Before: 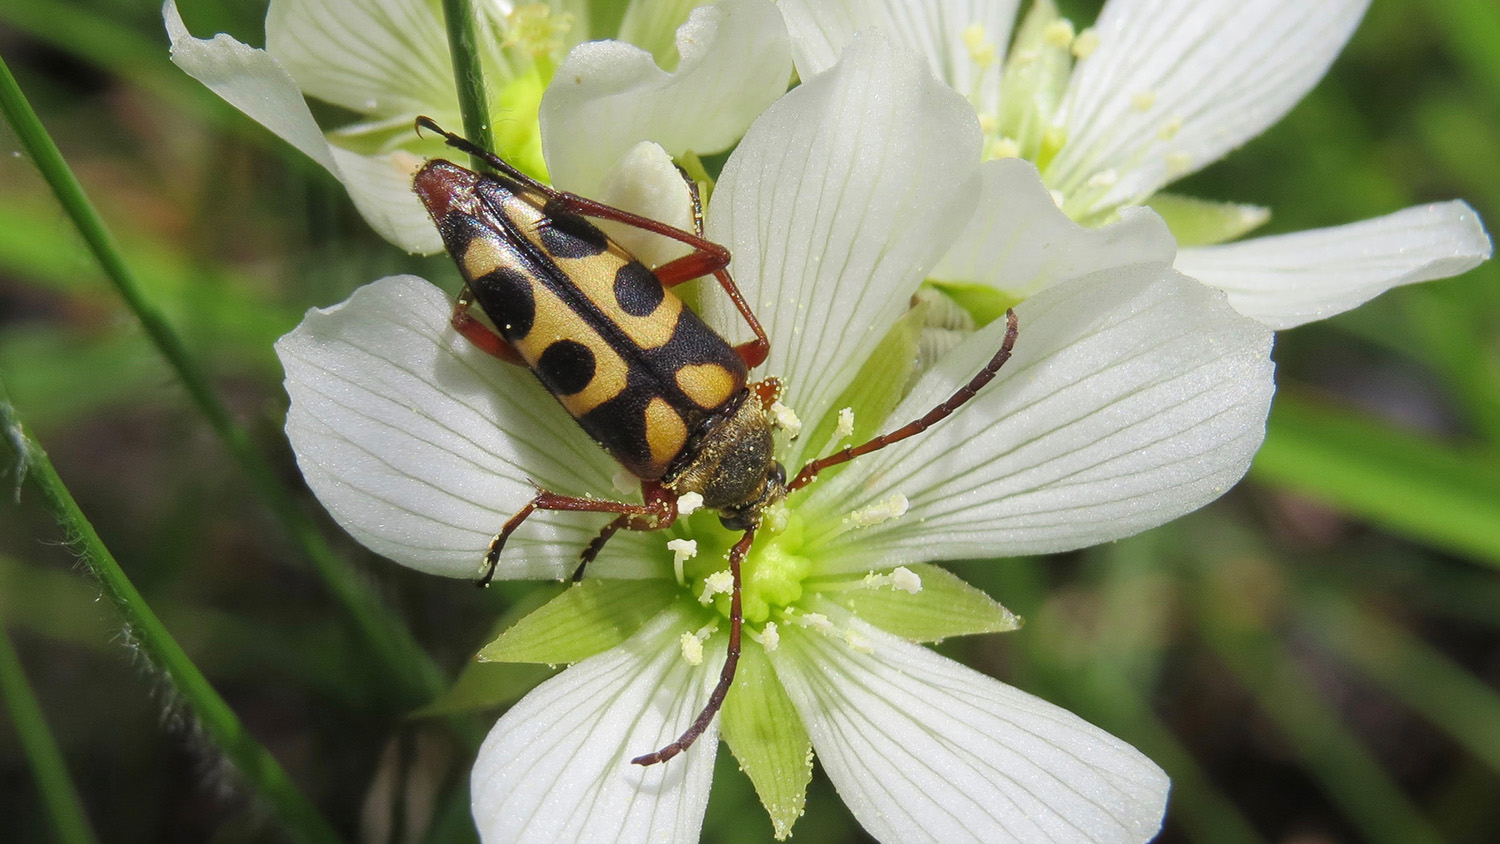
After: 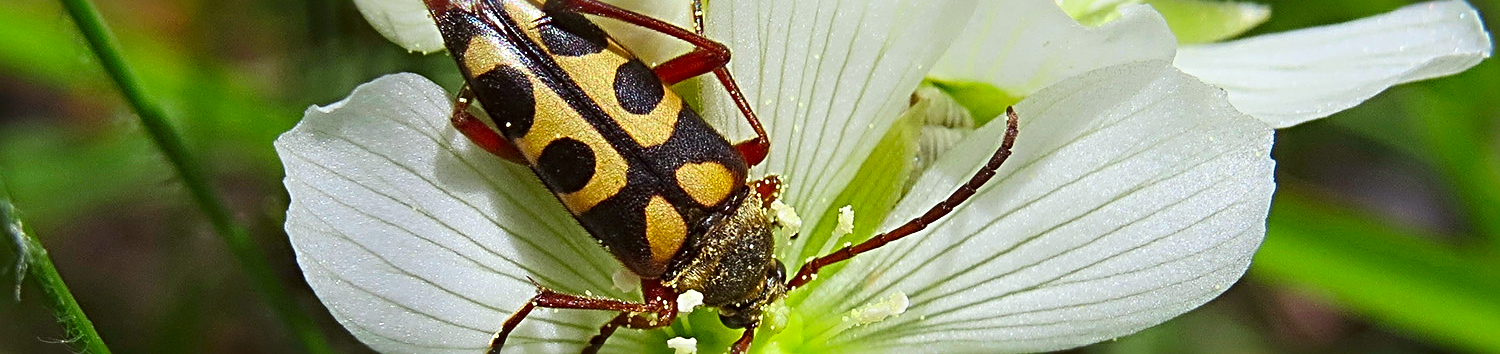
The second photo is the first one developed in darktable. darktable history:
color correction: highlights a* -2.72, highlights b* -2.86, shadows a* 2.33, shadows b* 2.76
contrast brightness saturation: contrast 0.159, saturation 0.32
shadows and highlights: radius 335.38, shadows 64.96, highlights 5.39, compress 88.07%, soften with gaussian
sharpen: radius 3.724, amount 0.915
crop and rotate: top 24.052%, bottom 33.887%
